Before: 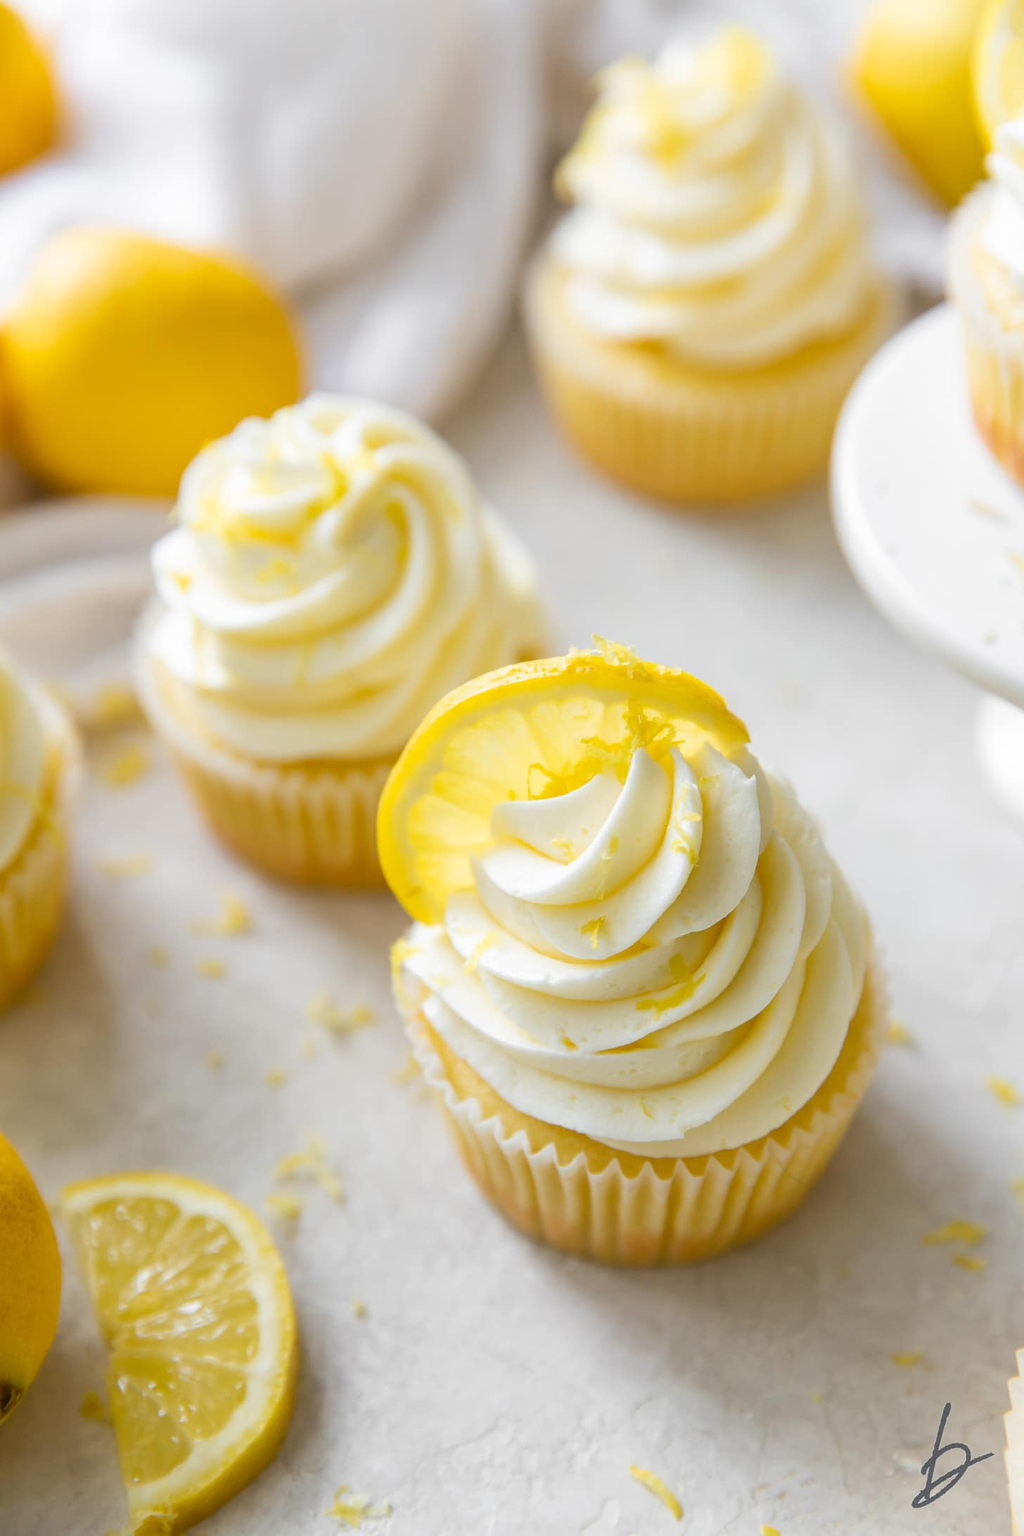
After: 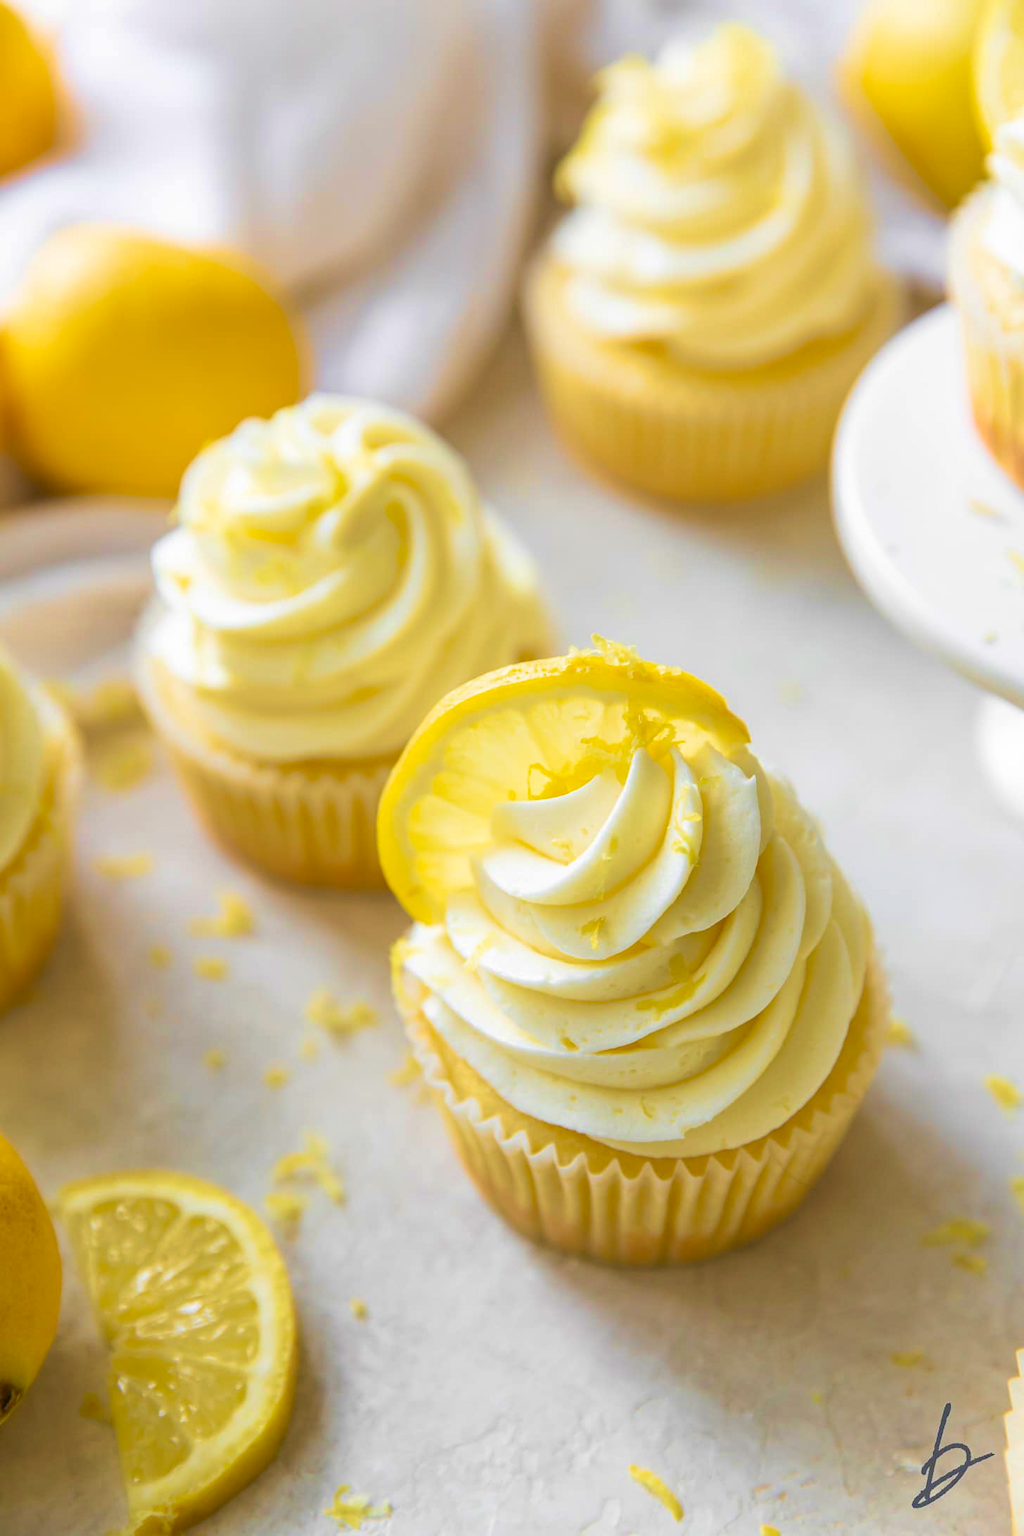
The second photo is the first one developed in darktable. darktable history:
velvia: strength 75%
haze removal: compatibility mode true, adaptive false
